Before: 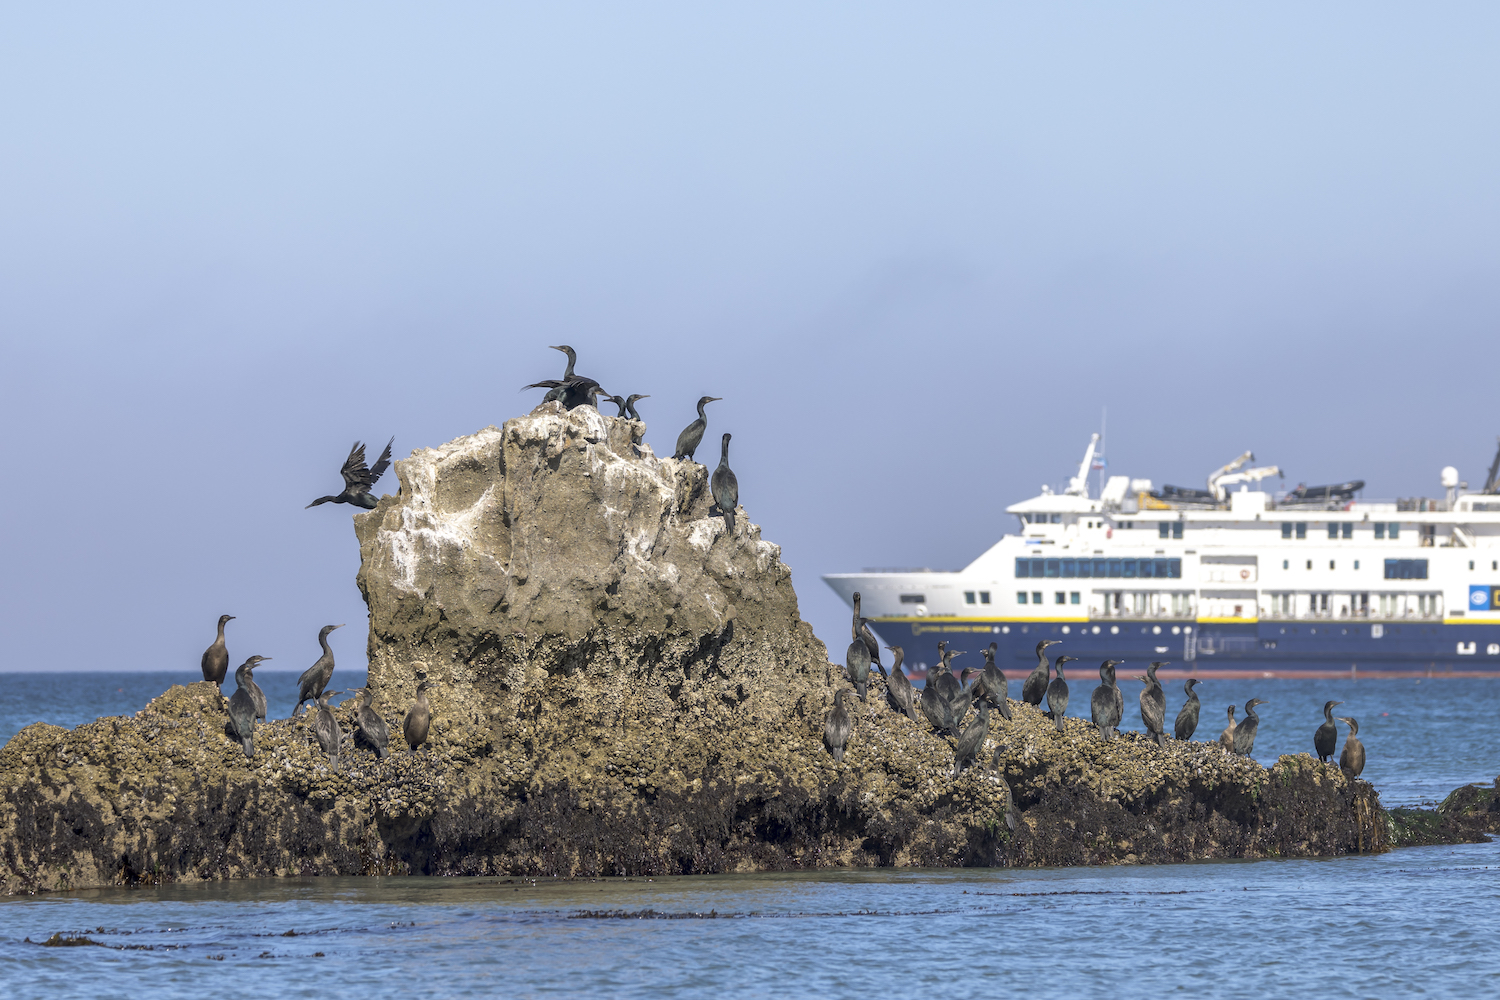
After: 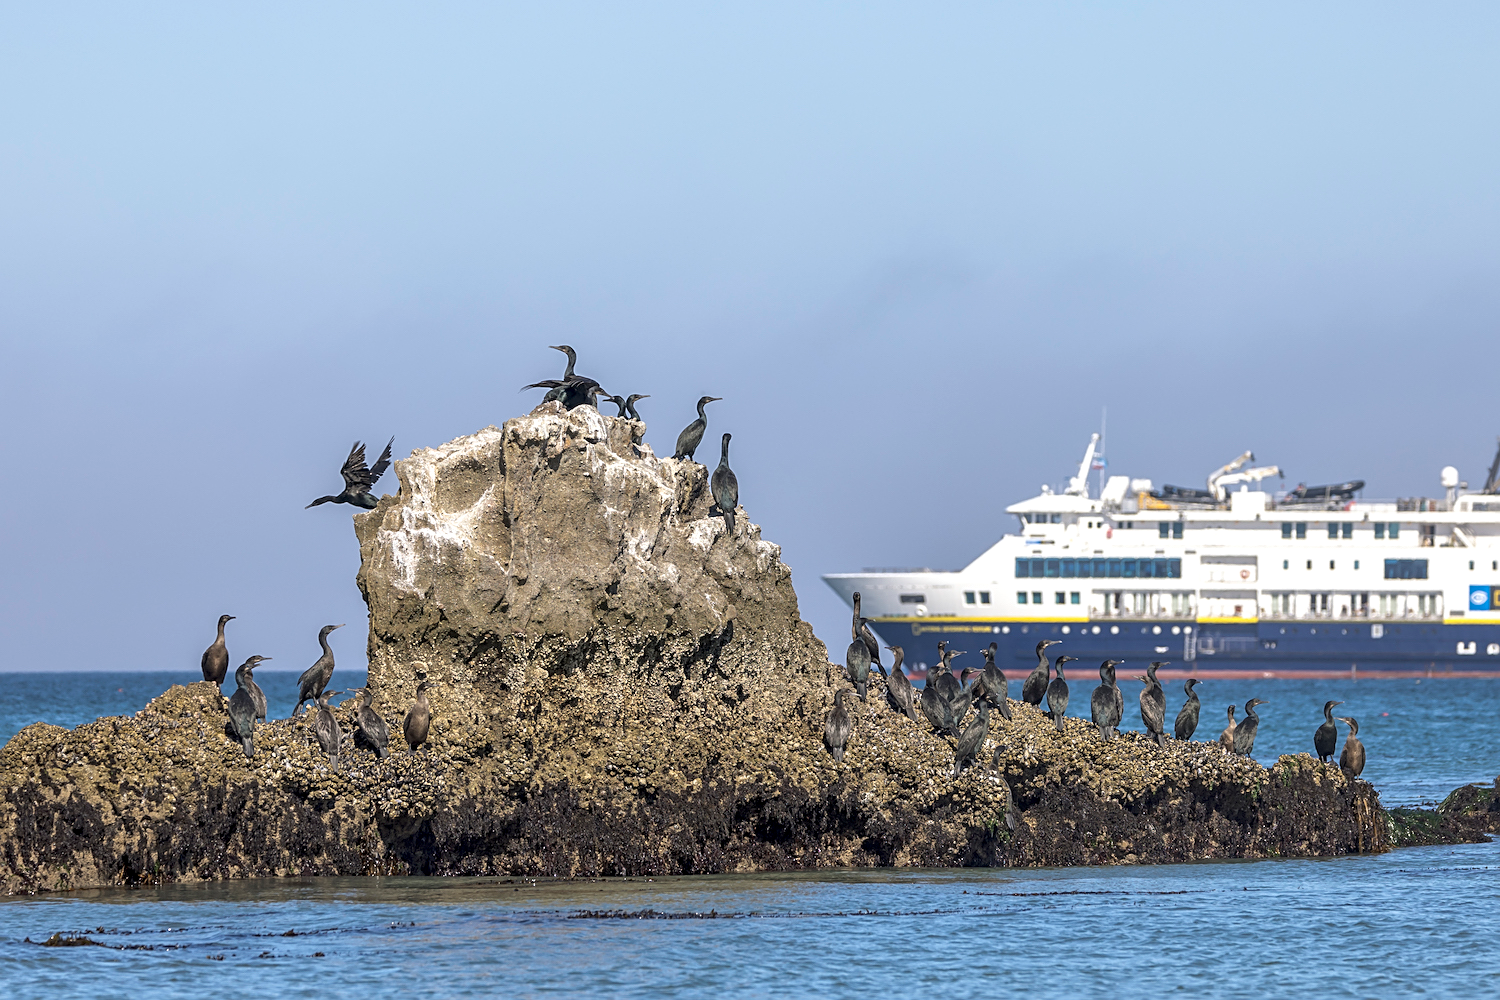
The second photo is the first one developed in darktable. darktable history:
local contrast: highlights 102%, shadows 103%, detail 120%, midtone range 0.2
sharpen: on, module defaults
